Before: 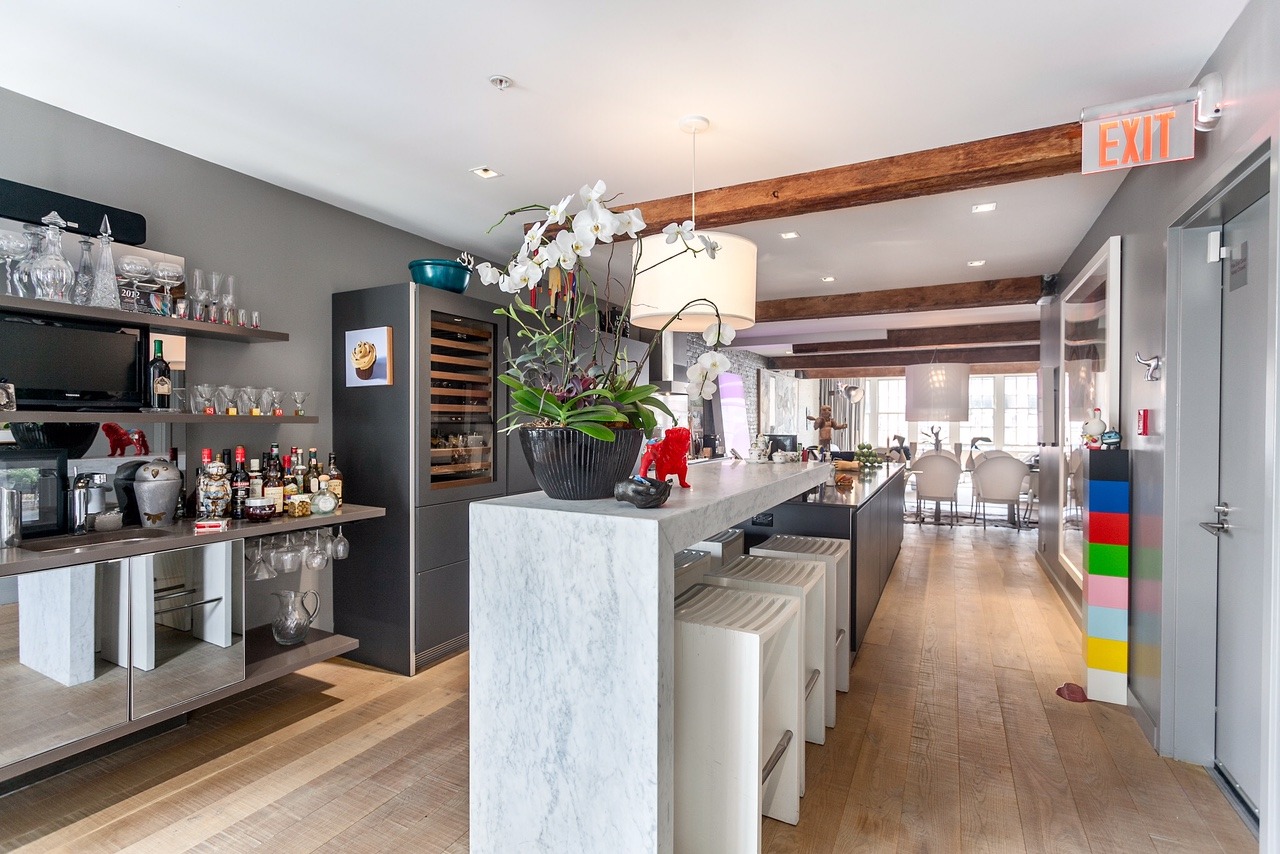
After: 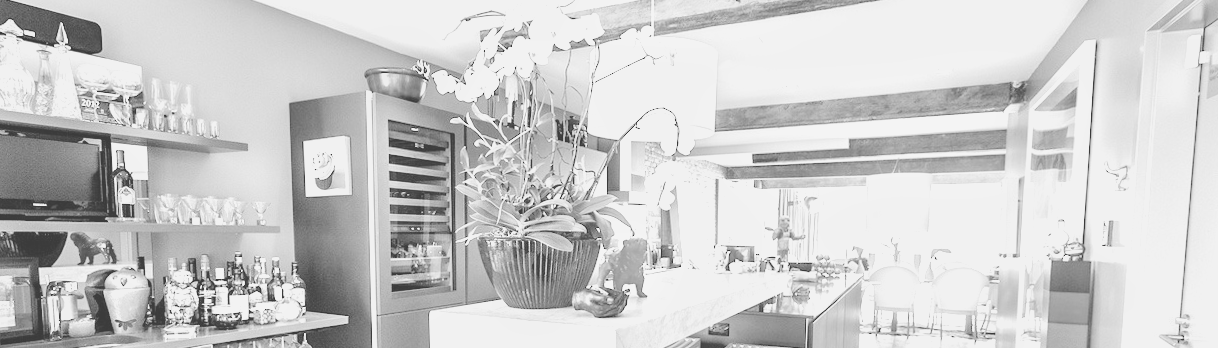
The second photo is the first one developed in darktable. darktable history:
monochrome: a 73.58, b 64.21
base curve: curves: ch0 [(0, 0) (0.036, 0.01) (0.123, 0.254) (0.258, 0.504) (0.507, 0.748) (1, 1)], preserve colors none
tone equalizer: on, module defaults
velvia: on, module defaults
crop and rotate: top 23.84%, bottom 34.294%
exposure: black level correction -0.023, exposure 1.397 EV, compensate highlight preservation false
rotate and perspective: rotation 0.074°, lens shift (vertical) 0.096, lens shift (horizontal) -0.041, crop left 0.043, crop right 0.952, crop top 0.024, crop bottom 0.979
